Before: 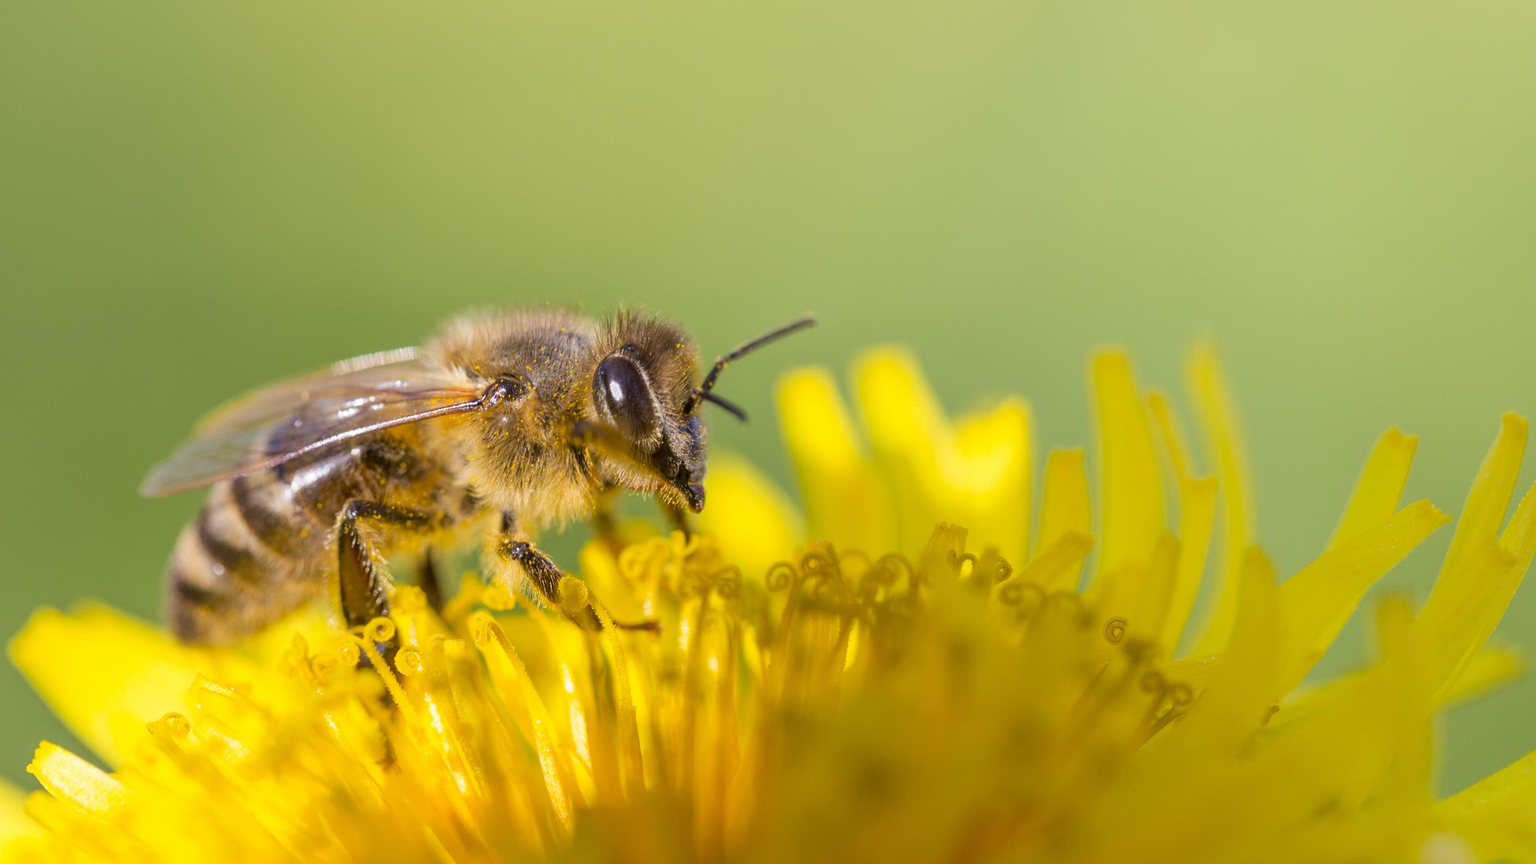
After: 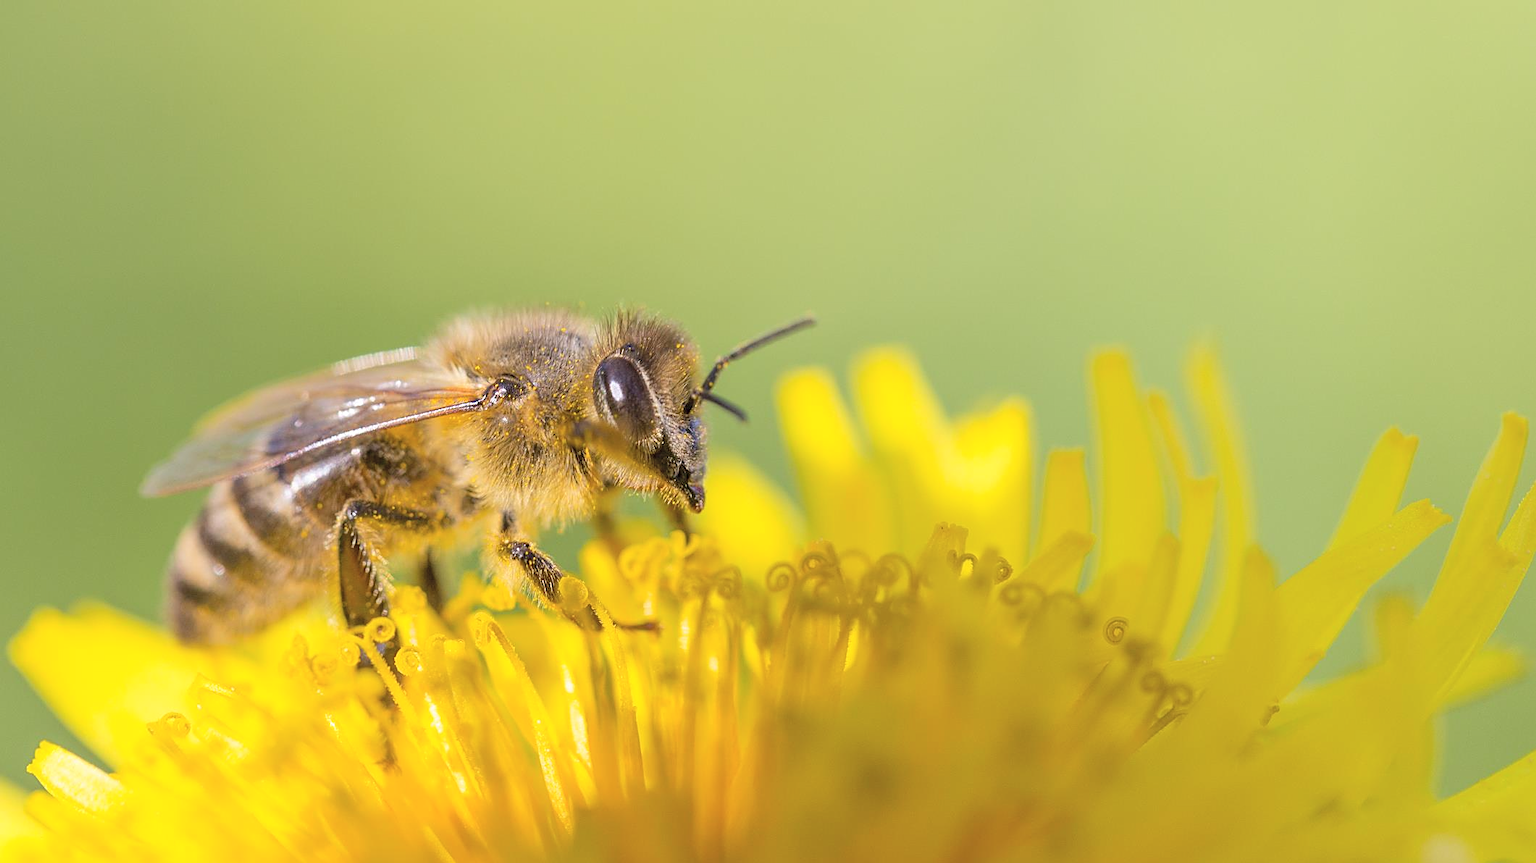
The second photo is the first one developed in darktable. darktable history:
sharpen: on, module defaults
contrast brightness saturation: brightness 0.15
